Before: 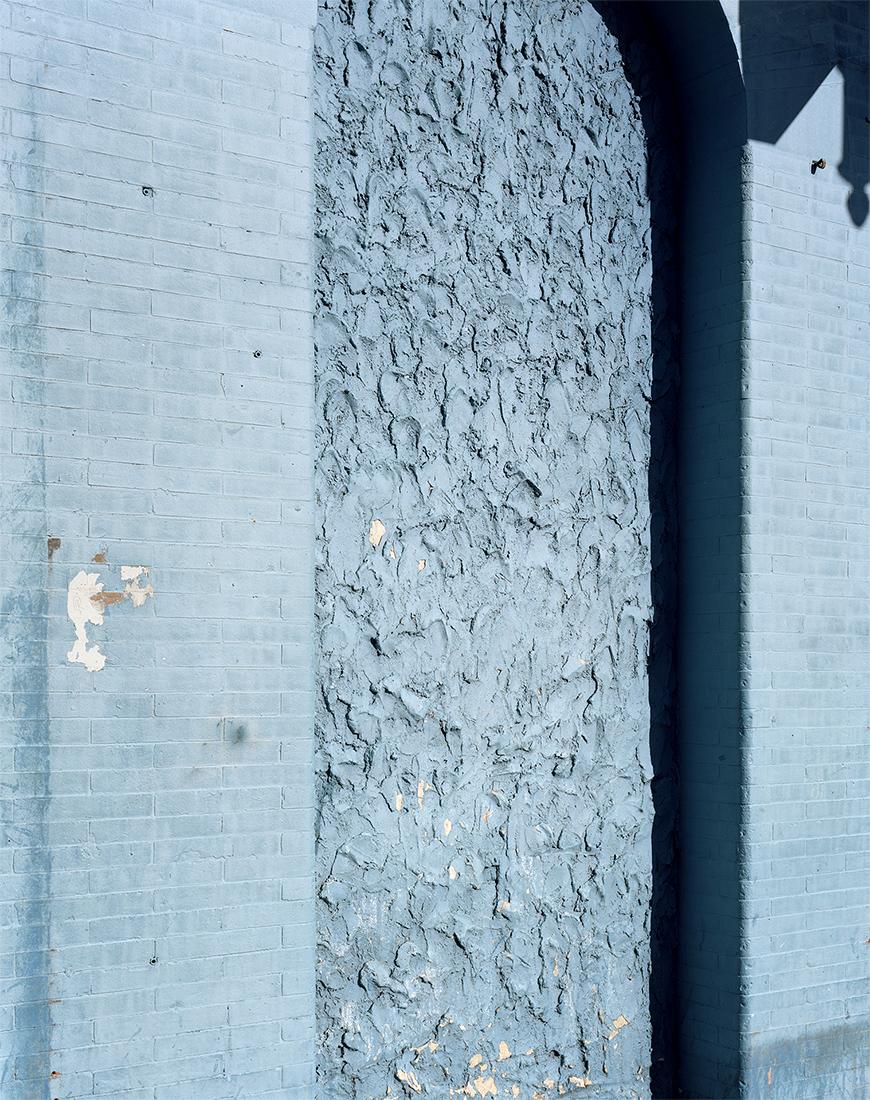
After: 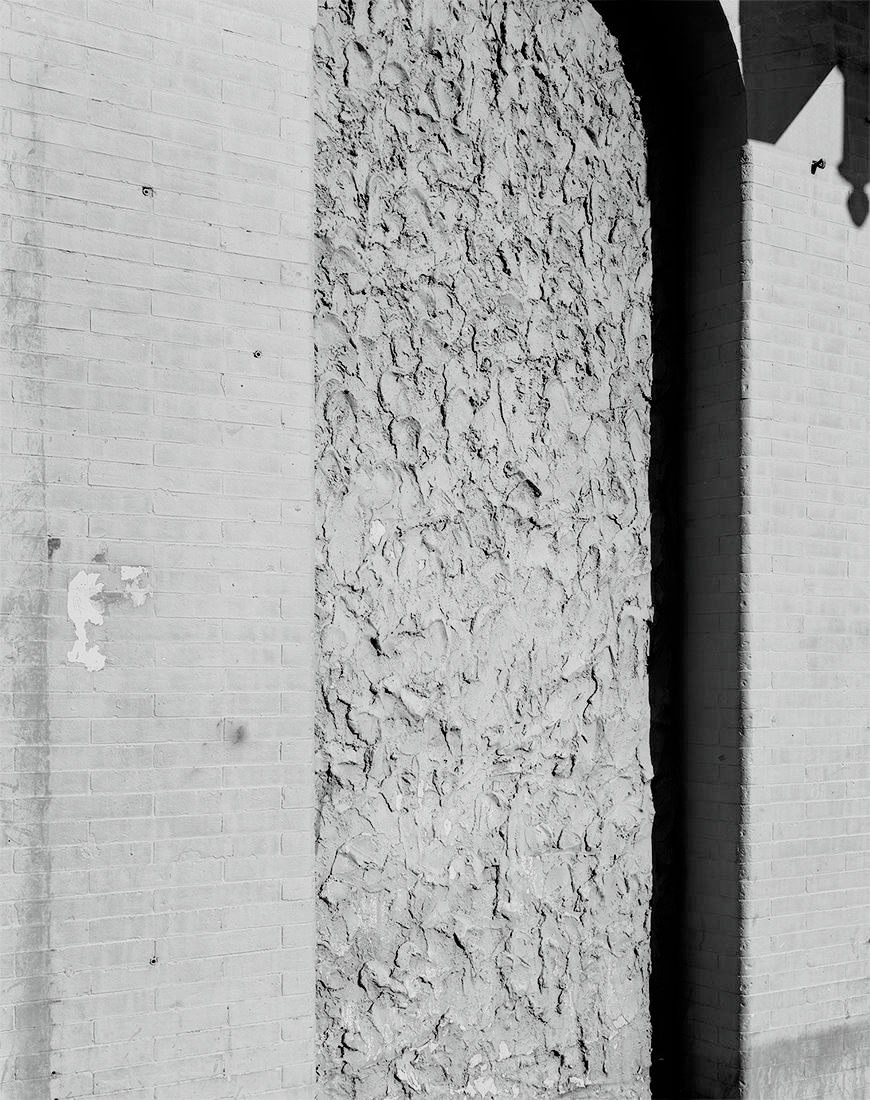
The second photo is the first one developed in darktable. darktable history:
filmic rgb: black relative exposure -5.04 EV, white relative exposure 3.54 EV, threshold 5.99 EV, hardness 3.18, contrast 1.204, highlights saturation mix -49.16%, add noise in highlights 0.101, color science v4 (2020), type of noise poissonian, enable highlight reconstruction true
